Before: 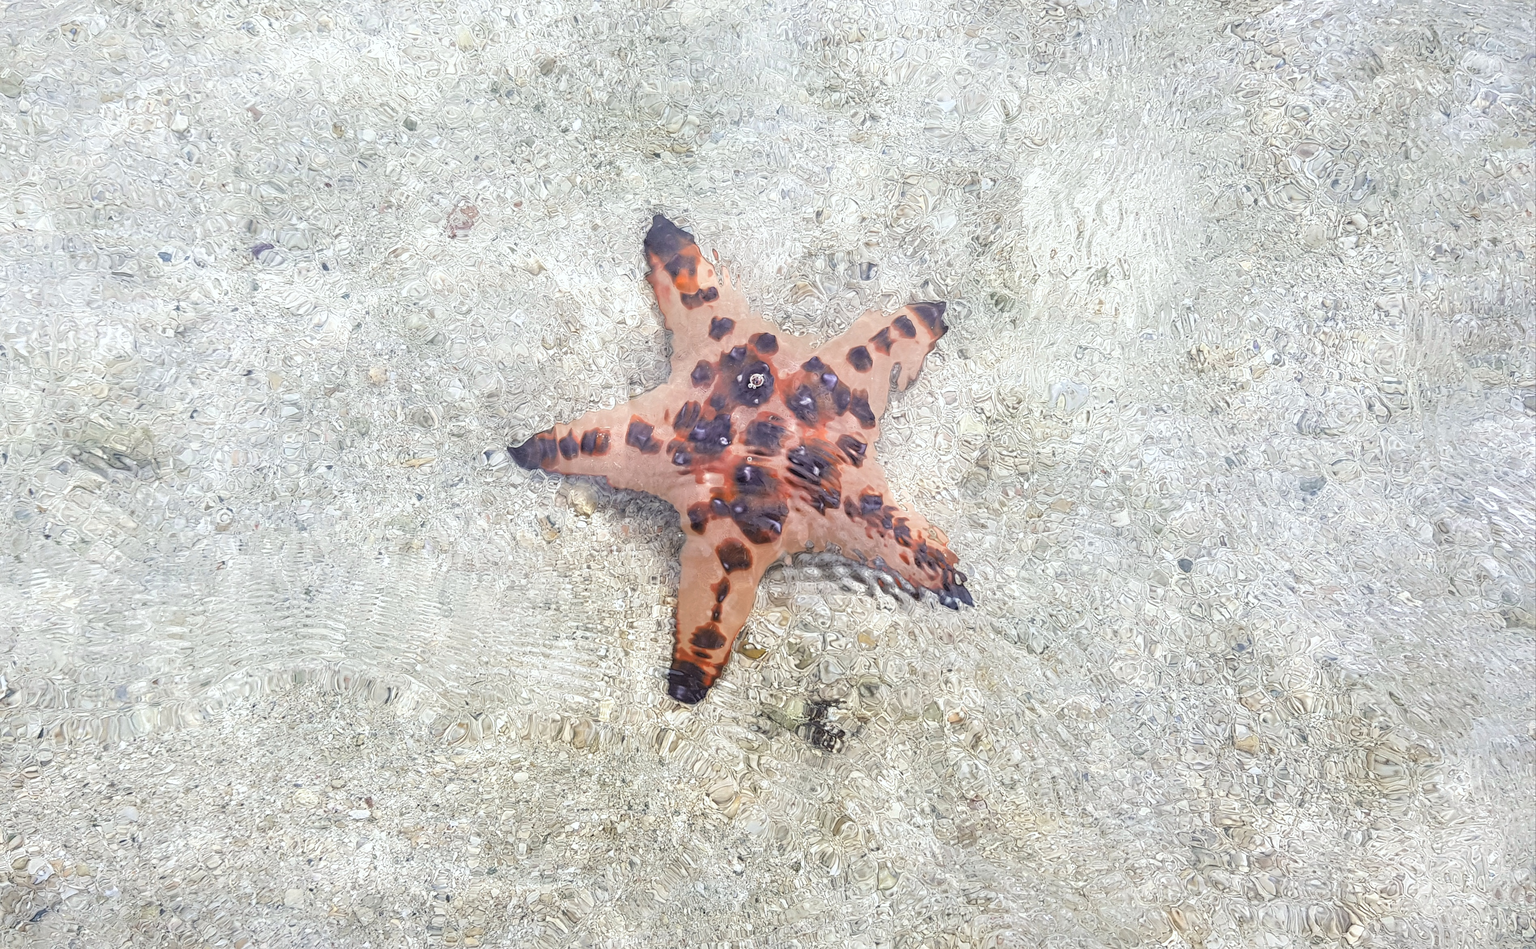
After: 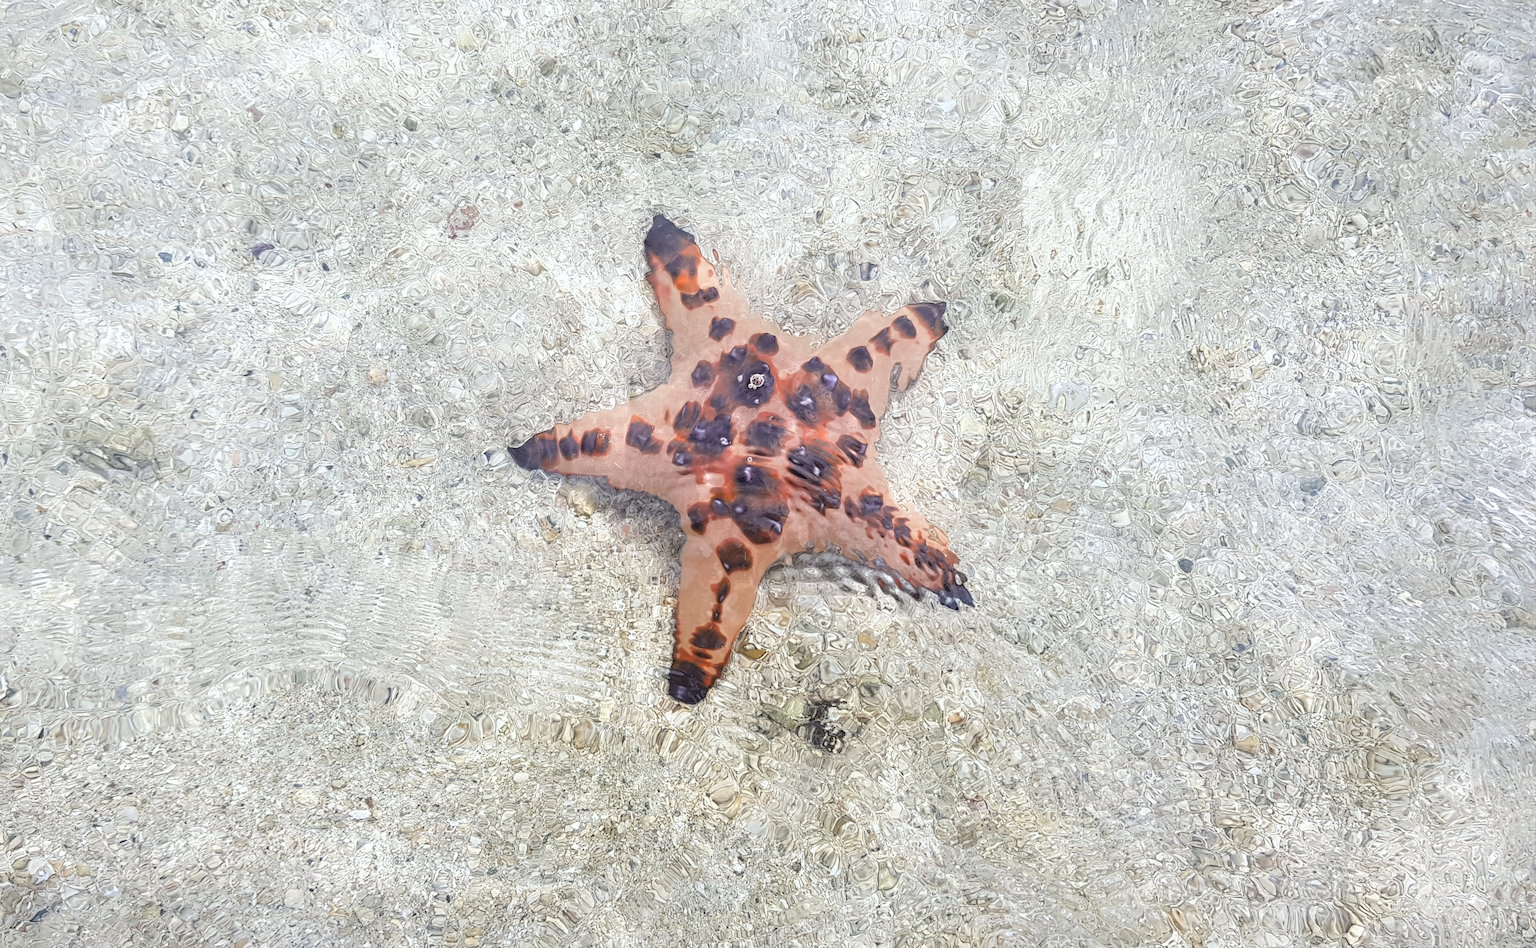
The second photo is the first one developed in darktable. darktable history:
shadows and highlights: shadows 4.42, highlights -17.69, soften with gaussian
